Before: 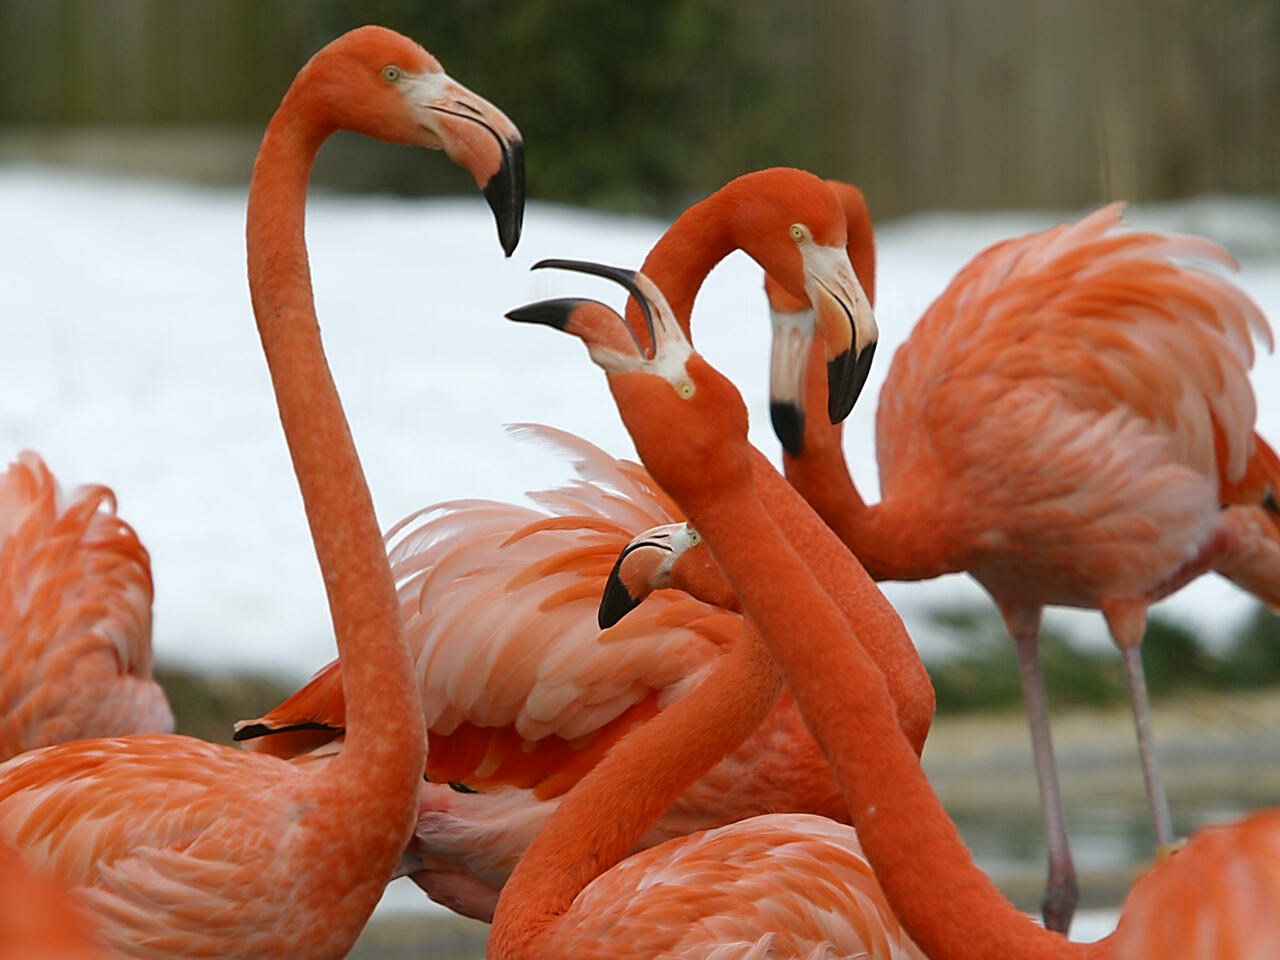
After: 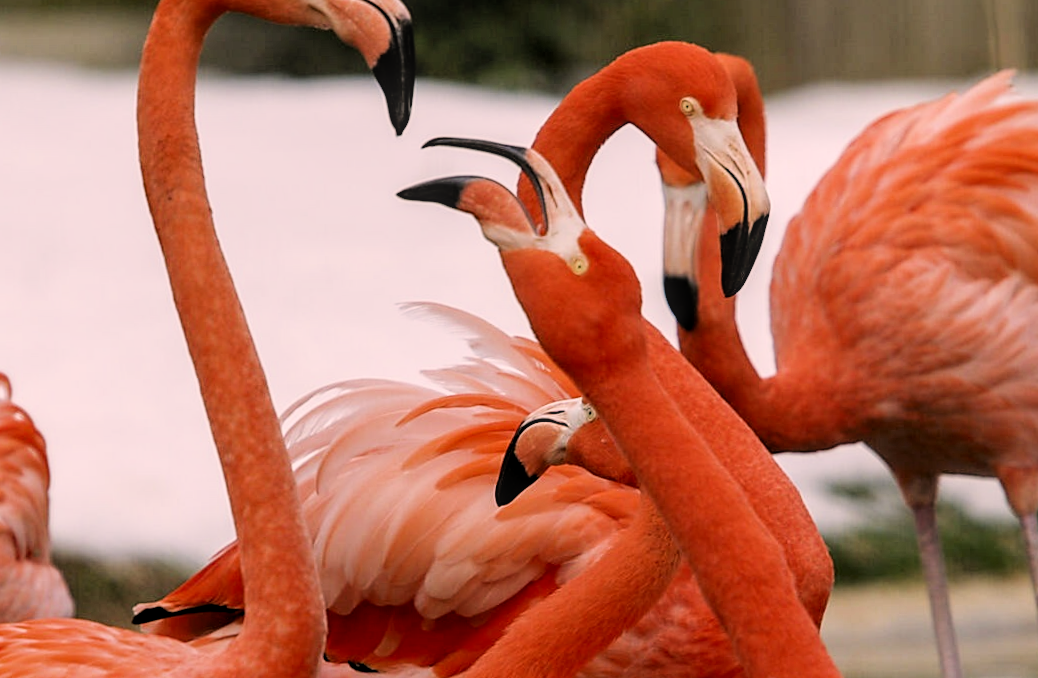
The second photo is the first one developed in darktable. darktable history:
local contrast: on, module defaults
crop: left 7.856%, top 11.836%, right 10.12%, bottom 15.387%
exposure: exposure 0.3 EV, compensate highlight preservation false
filmic rgb: black relative exposure -5 EV, hardness 2.88, contrast 1.2, highlights saturation mix -30%
rotate and perspective: rotation -1°, crop left 0.011, crop right 0.989, crop top 0.025, crop bottom 0.975
color correction: highlights a* 12.23, highlights b* 5.41
